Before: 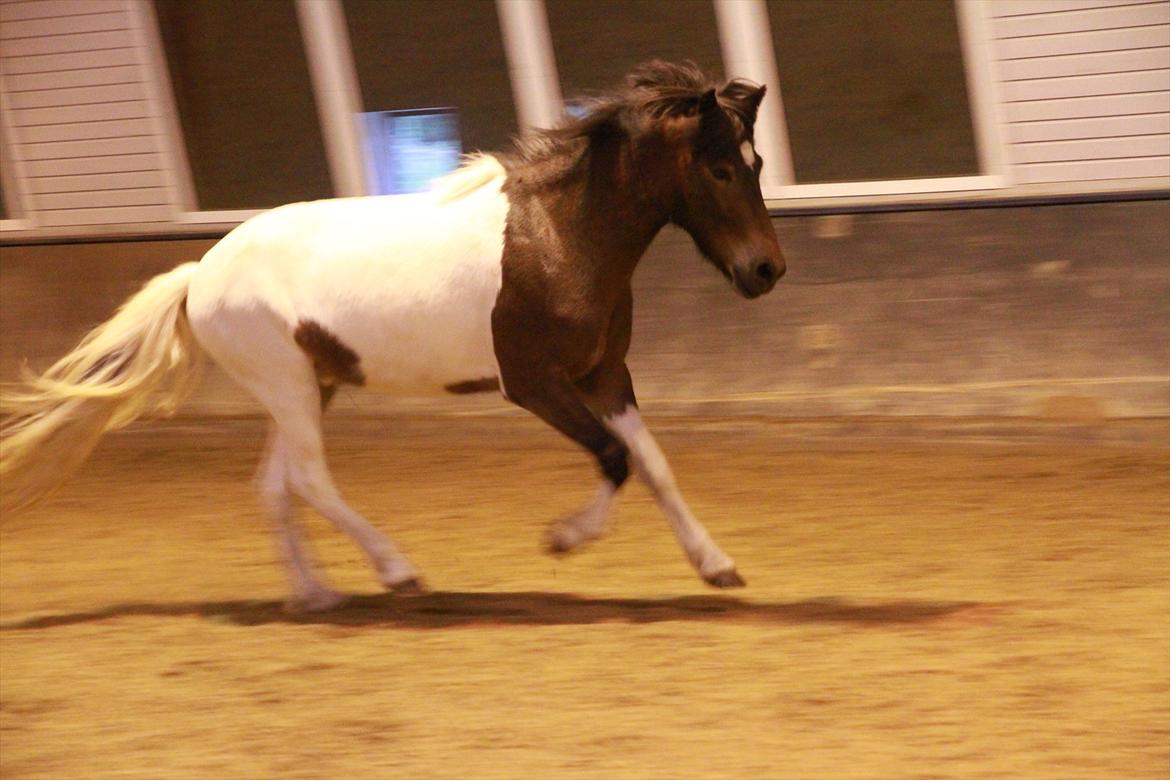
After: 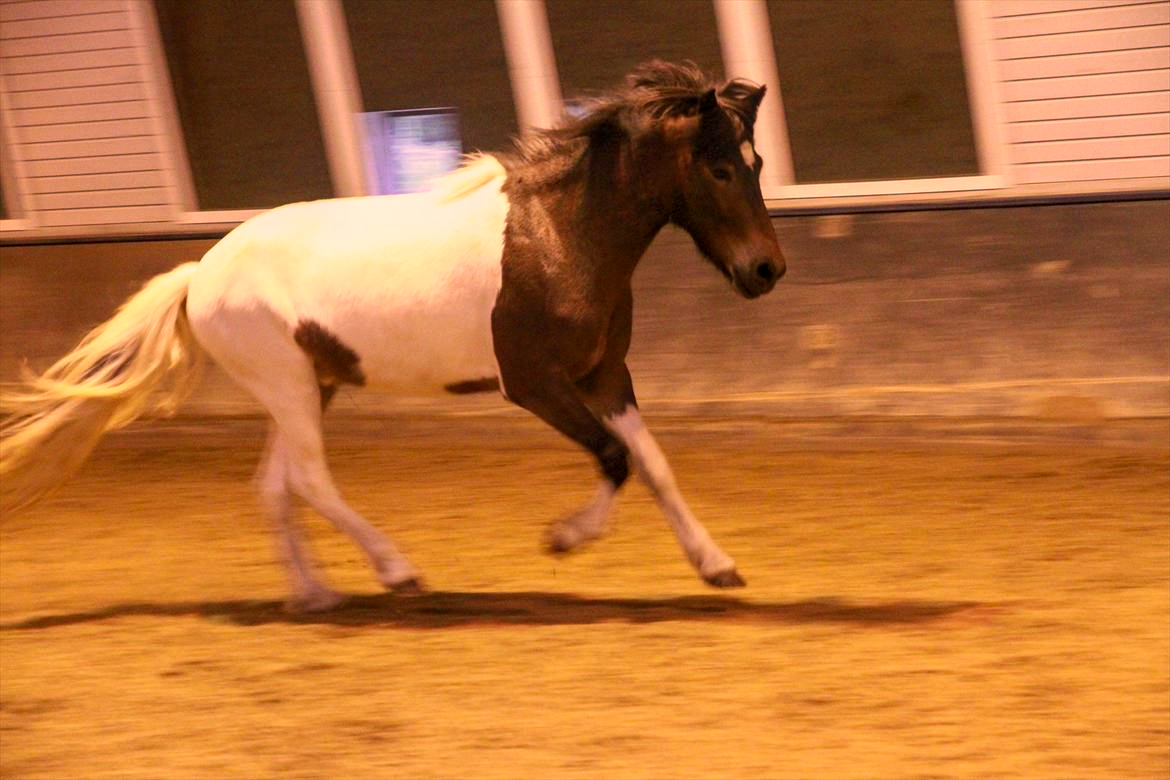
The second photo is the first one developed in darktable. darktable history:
local contrast: on, module defaults
color correction: highlights a* 21.01, highlights b* 19.59
